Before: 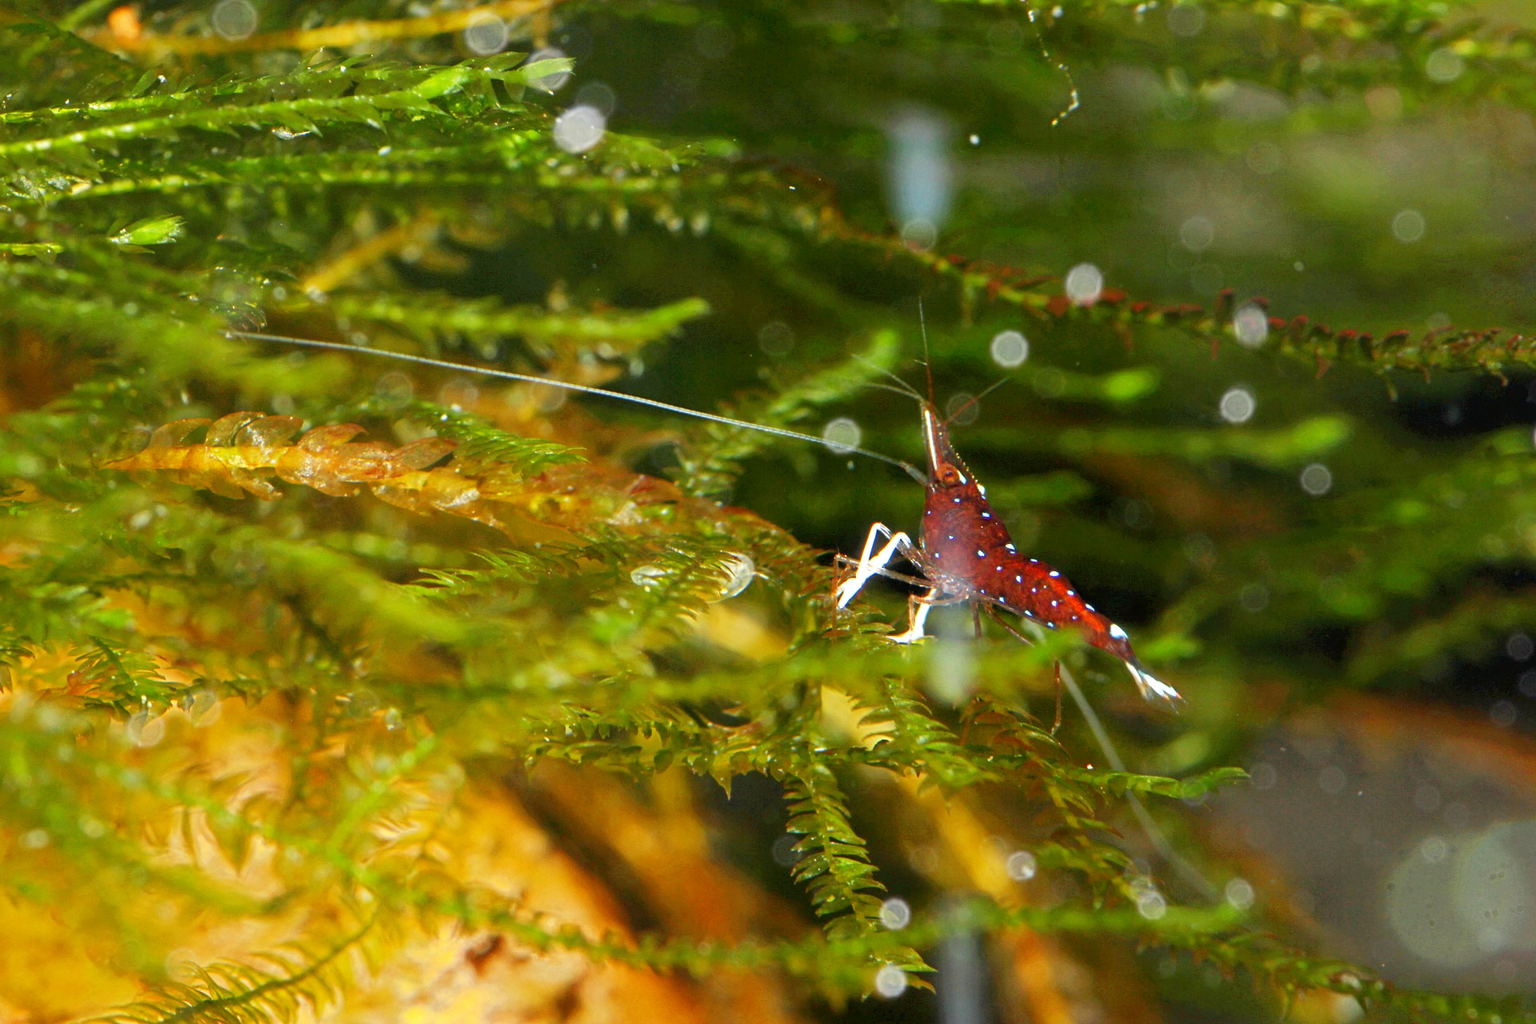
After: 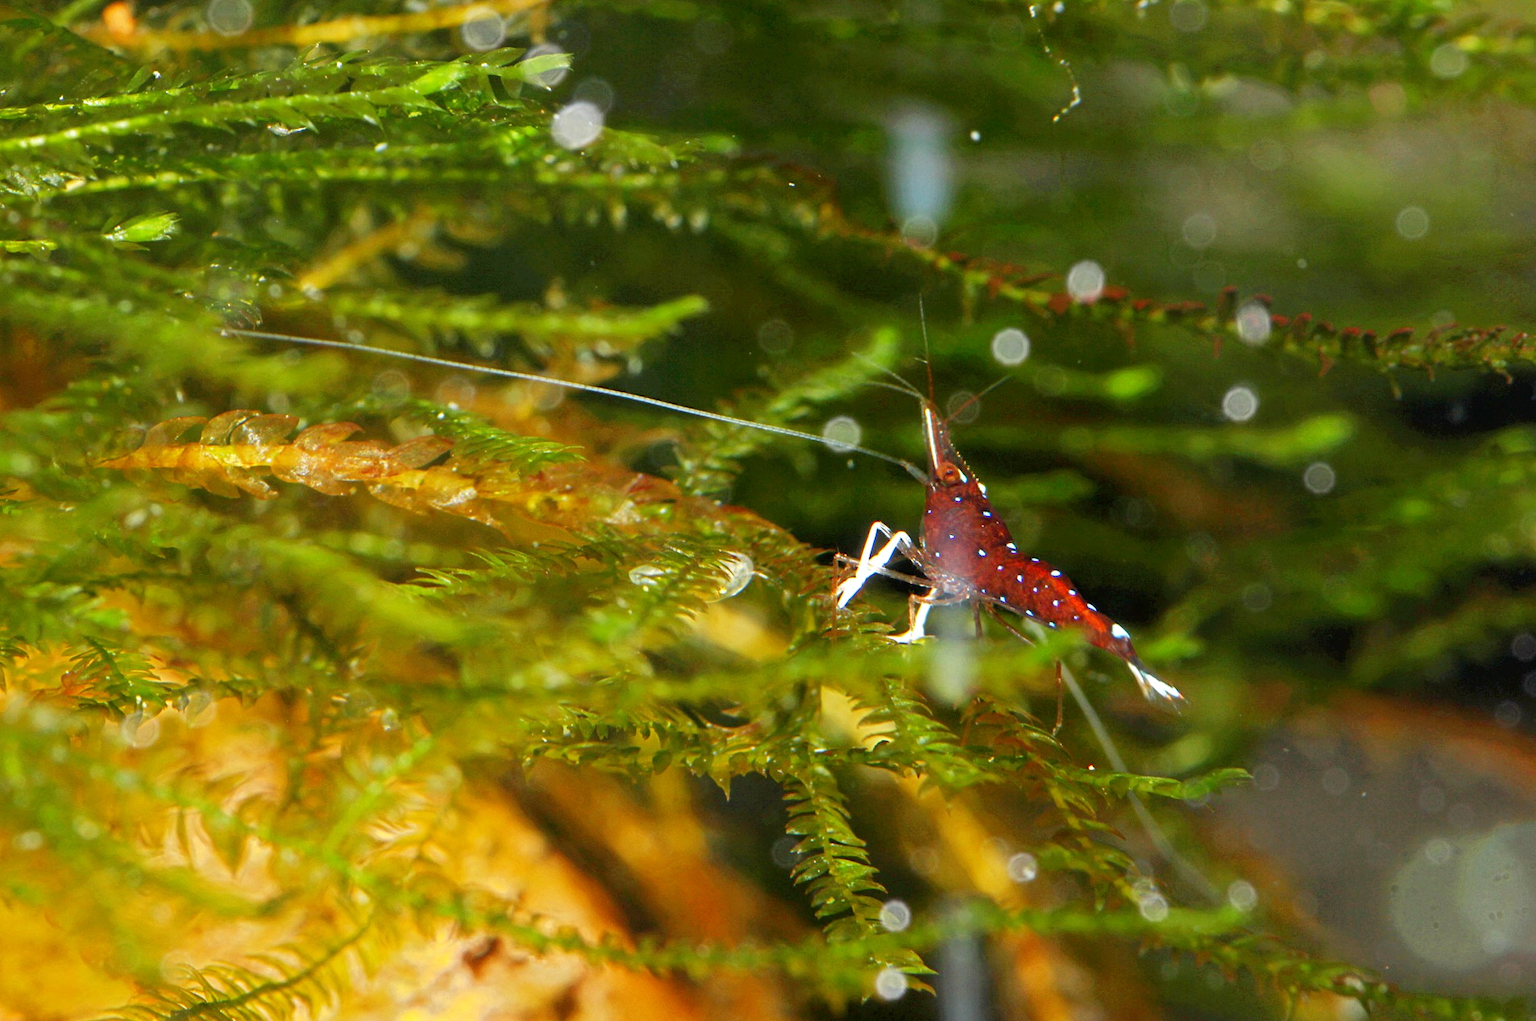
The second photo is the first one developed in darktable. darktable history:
crop: left 0.434%, top 0.485%, right 0.244%, bottom 0.386%
tone equalizer: on, module defaults
